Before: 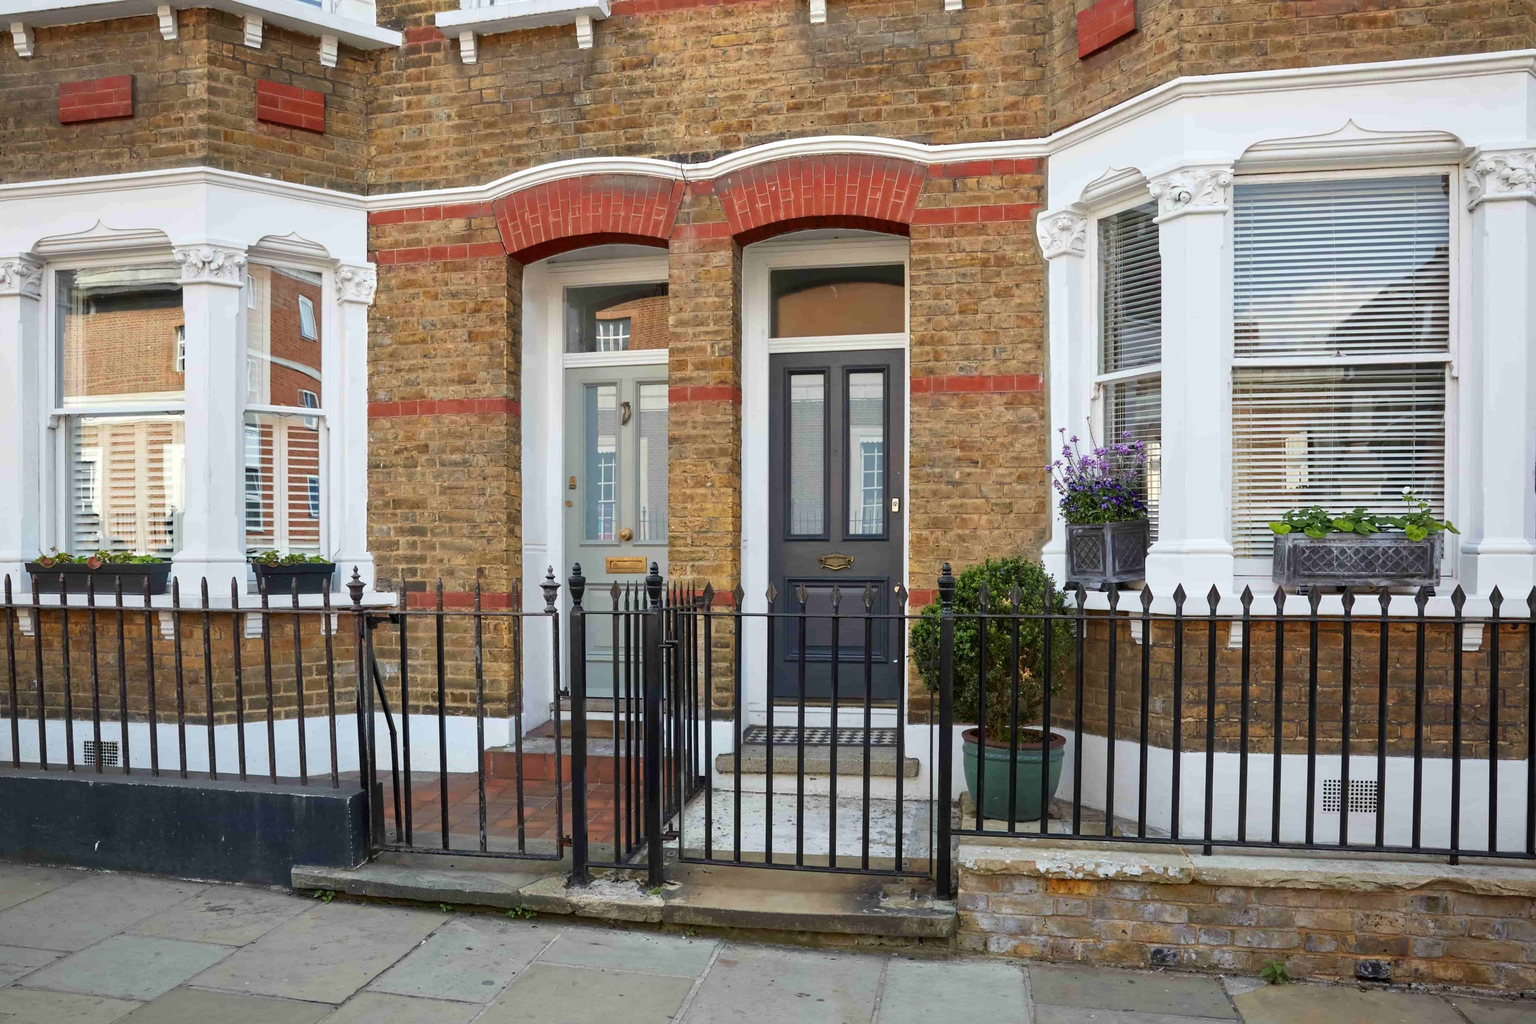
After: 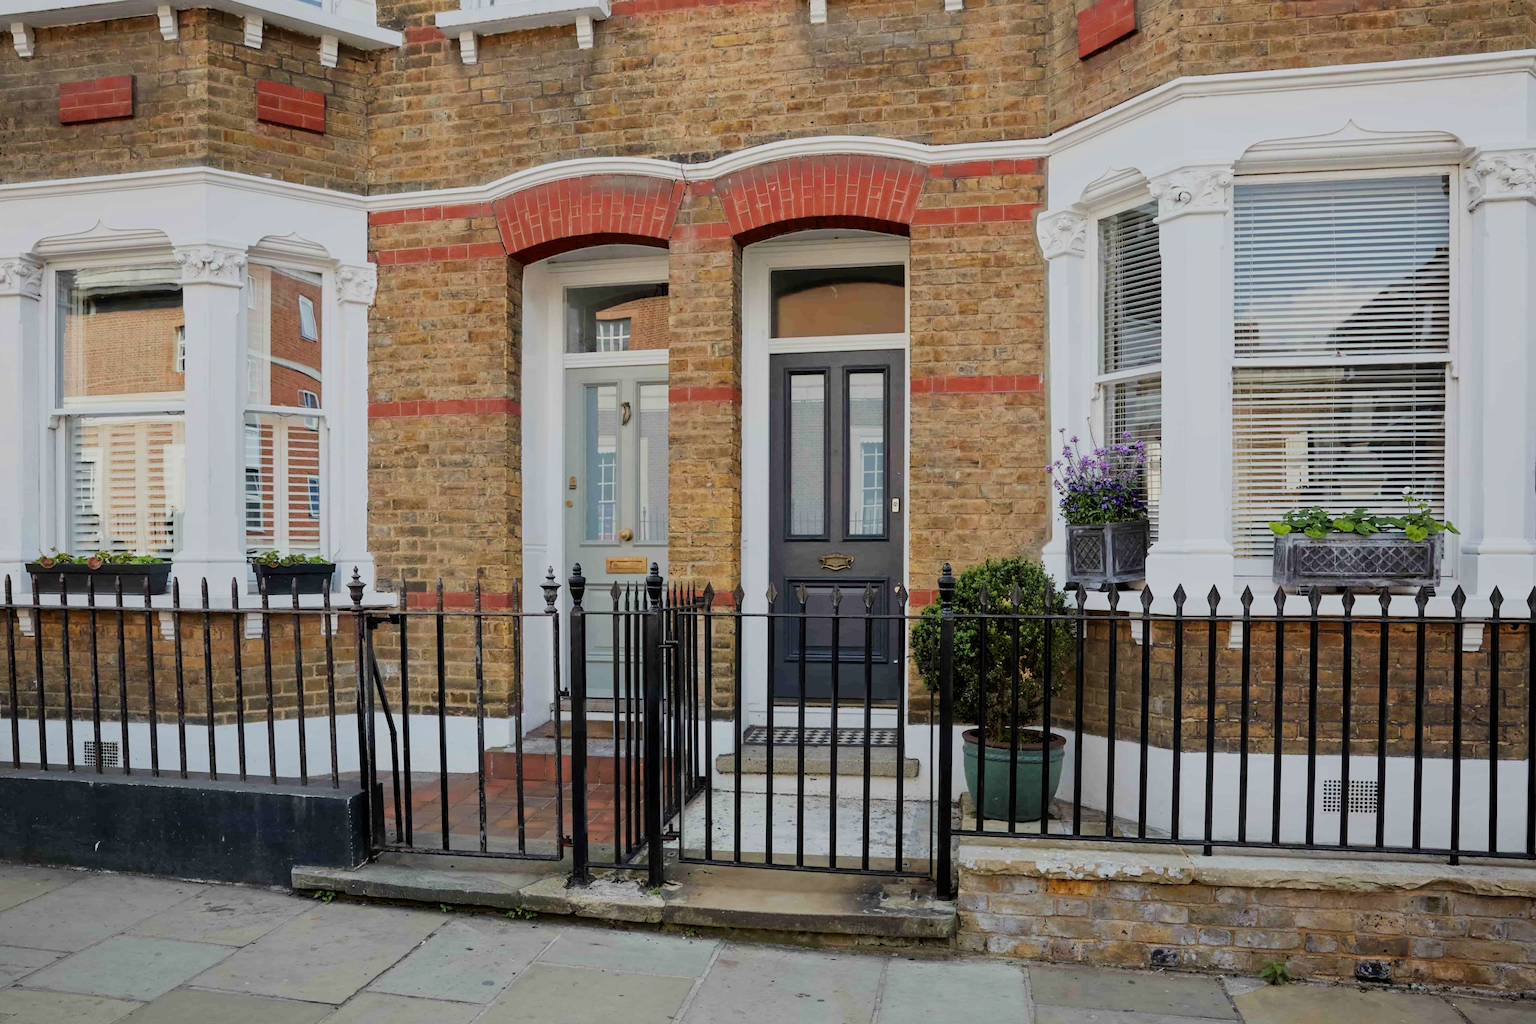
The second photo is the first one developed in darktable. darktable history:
filmic rgb: black relative exposure -7.2 EV, white relative exposure 5.35 EV, hardness 3.03
